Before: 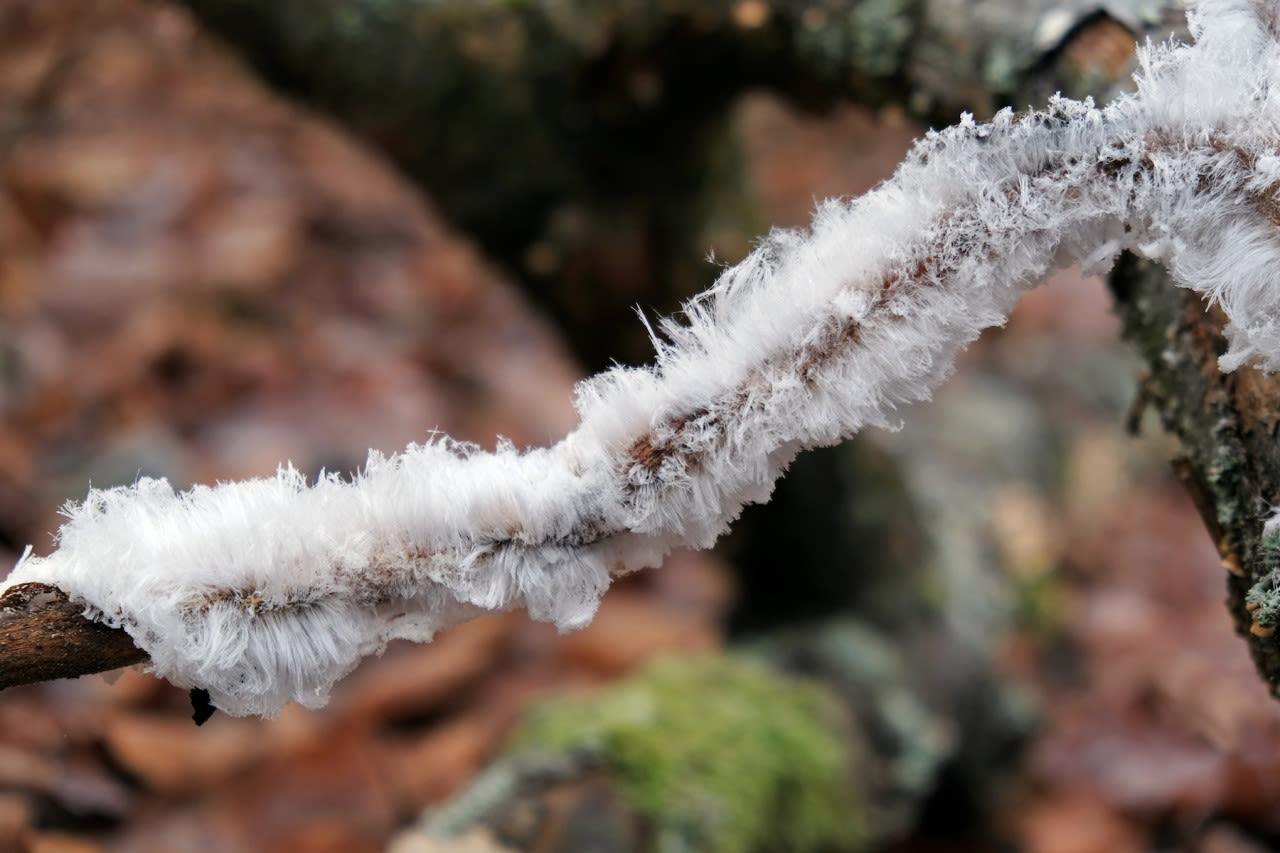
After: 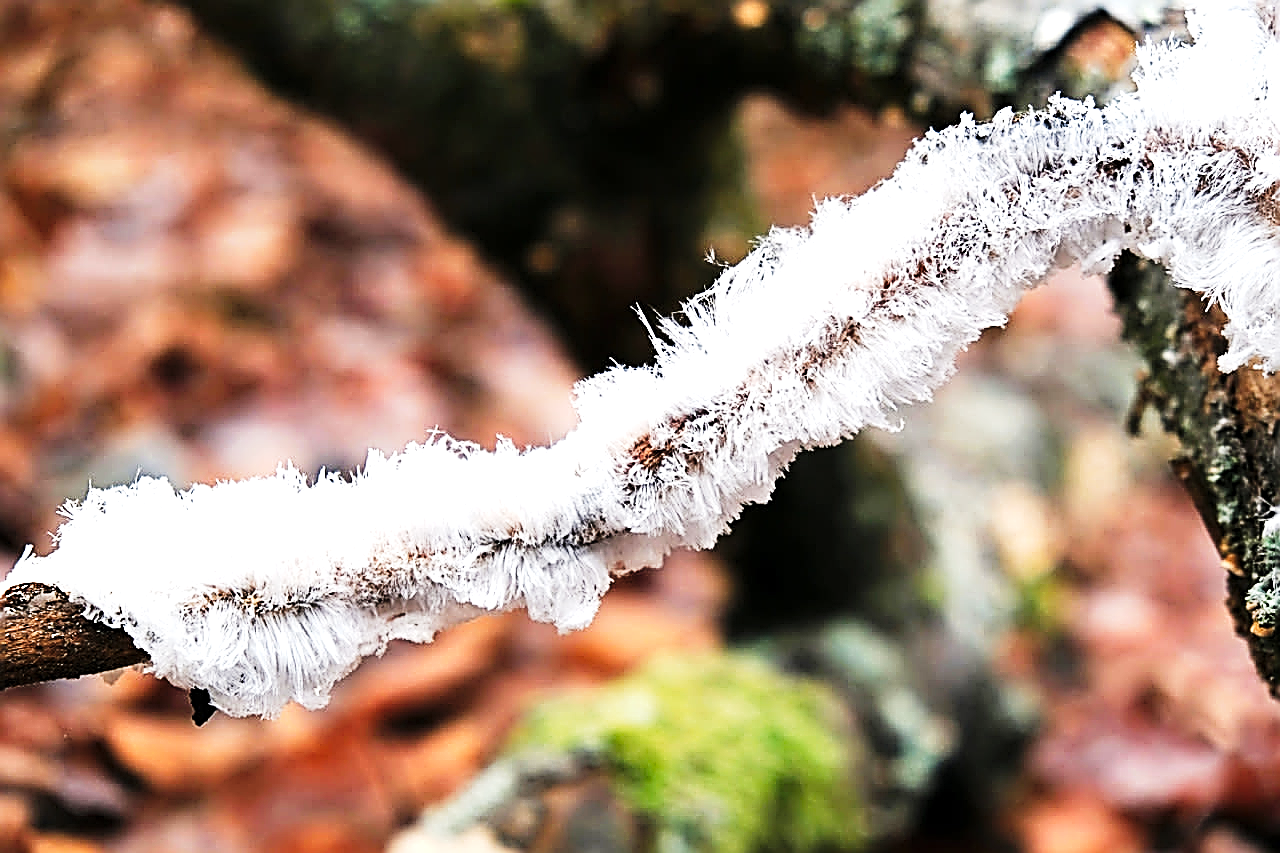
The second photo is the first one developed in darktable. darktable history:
exposure: exposure 1.001 EV, compensate highlight preservation false
tone curve: curves: ch0 [(0, 0) (0.195, 0.109) (0.751, 0.848) (1, 1)], preserve colors none
sharpen: amount 1.876
